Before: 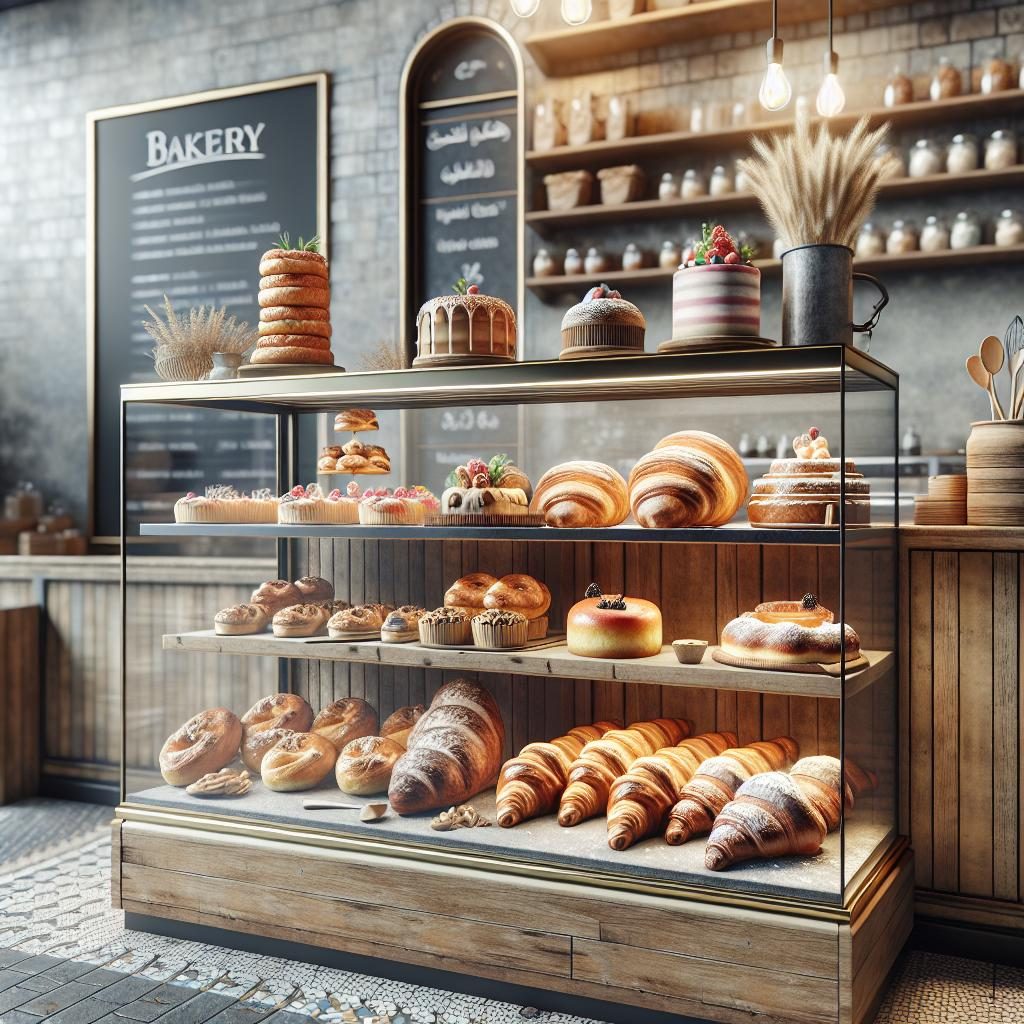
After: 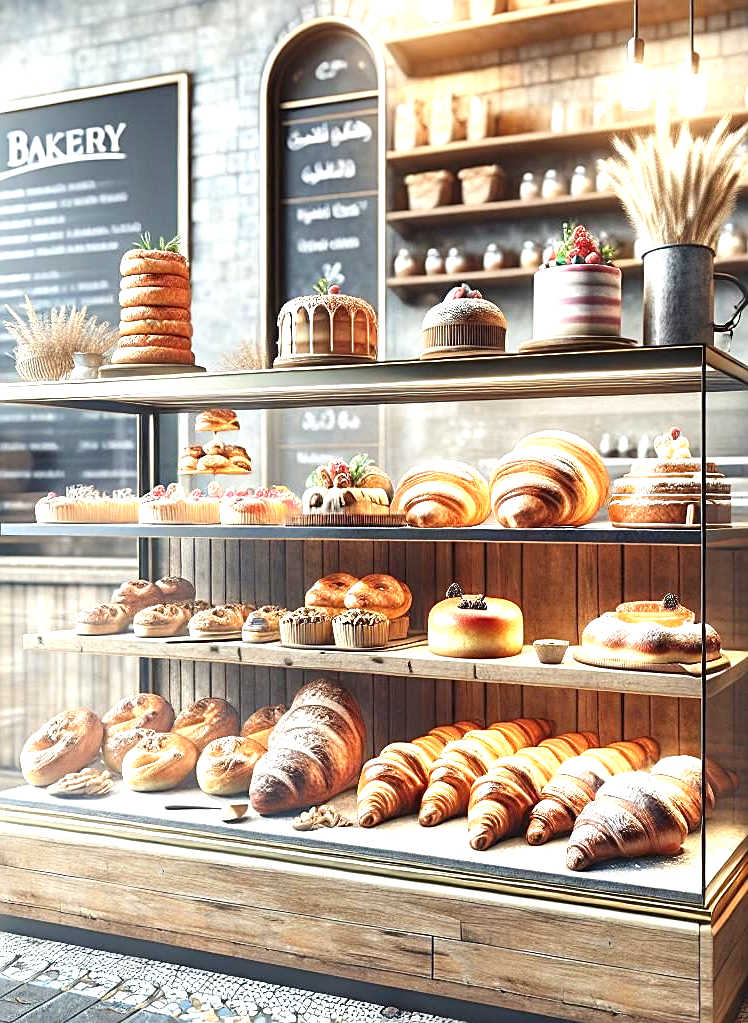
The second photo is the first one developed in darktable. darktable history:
sharpen: on, module defaults
exposure: black level correction 0, exposure 1 EV, compensate highlight preservation false
crop: left 13.591%, right 13.296%
